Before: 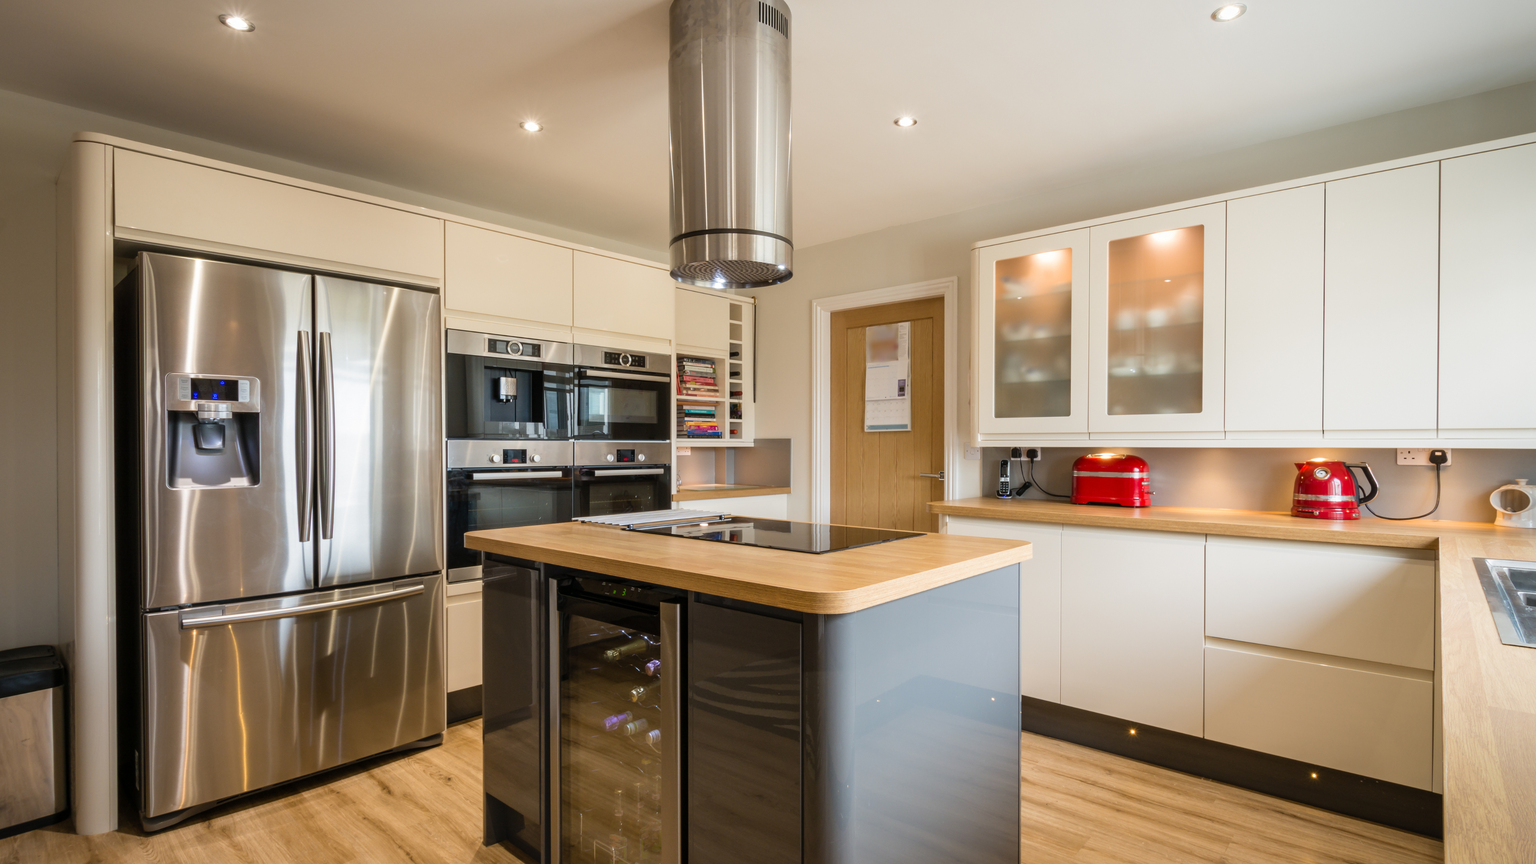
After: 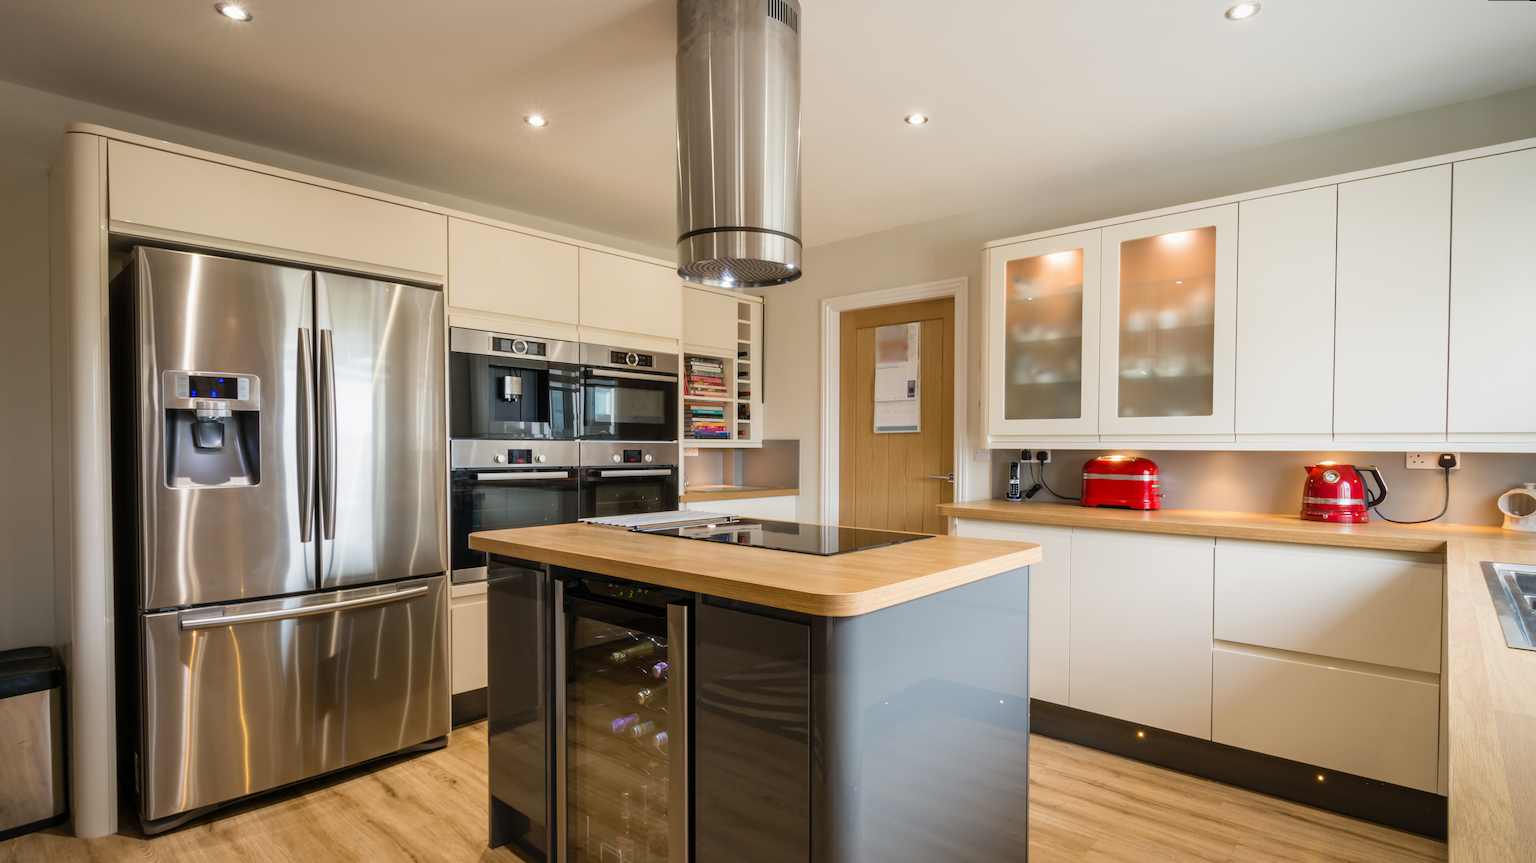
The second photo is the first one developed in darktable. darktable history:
exposure: exposure -0.041 EV, compensate highlight preservation false
rotate and perspective: rotation 0.174°, lens shift (vertical) 0.013, lens shift (horizontal) 0.019, shear 0.001, automatic cropping original format, crop left 0.007, crop right 0.991, crop top 0.016, crop bottom 0.997
